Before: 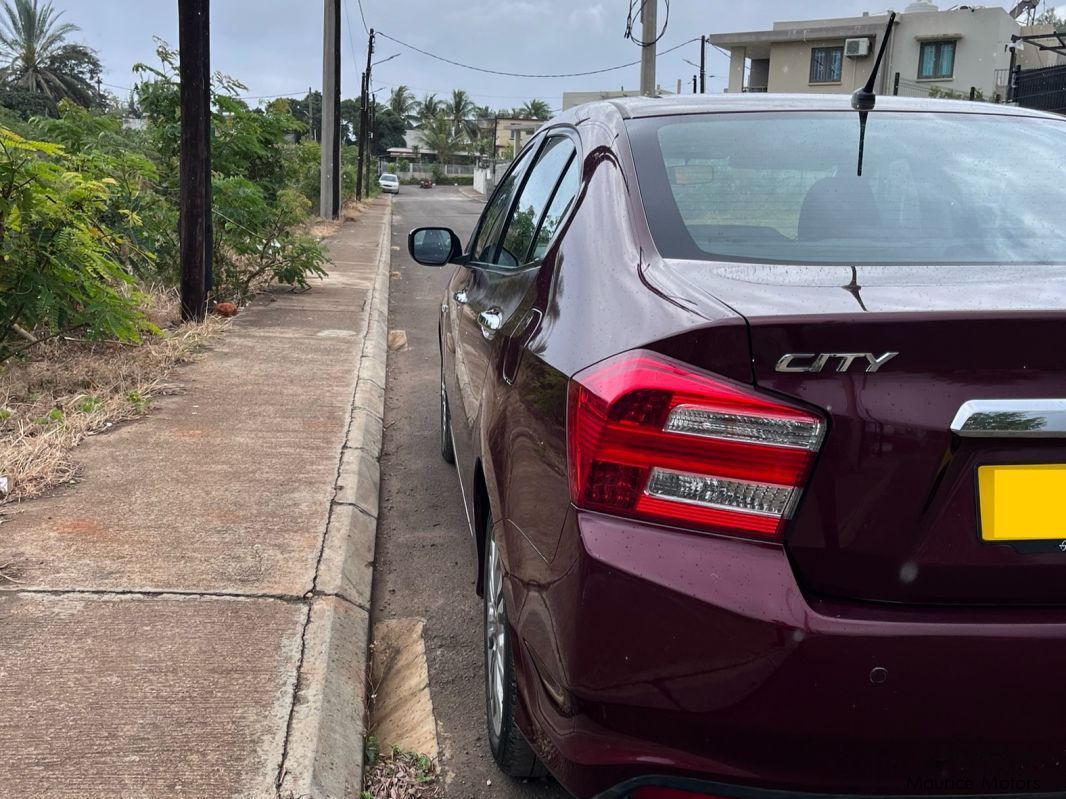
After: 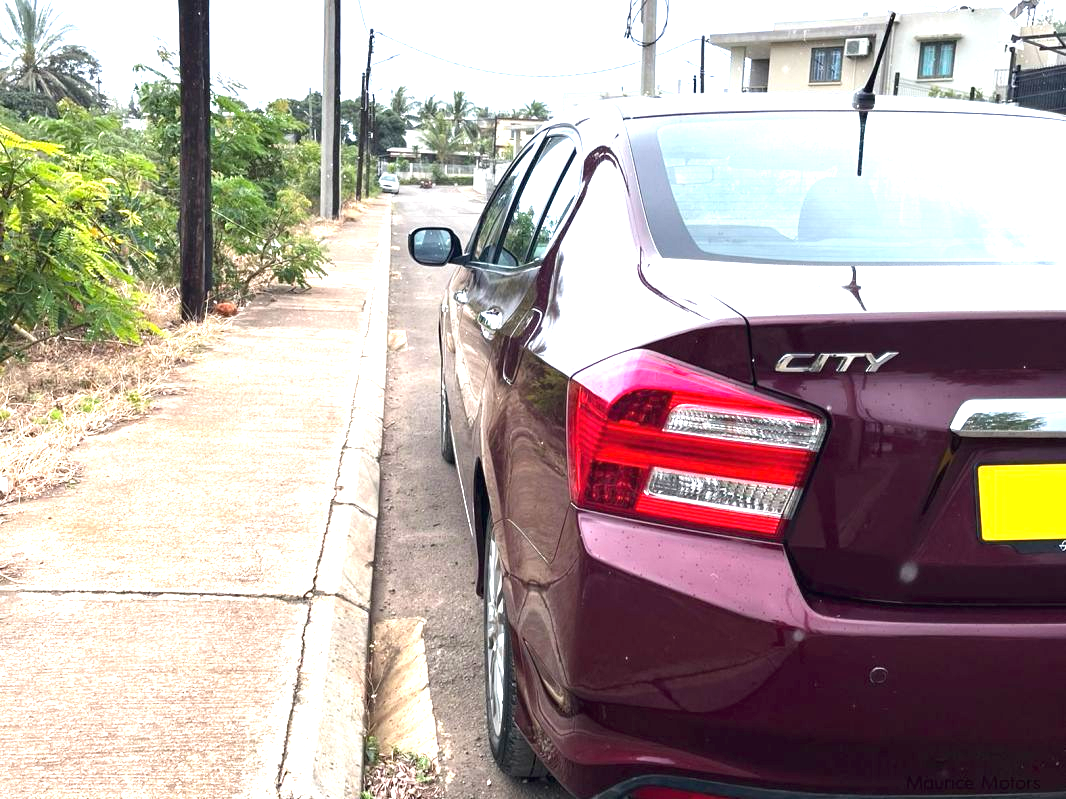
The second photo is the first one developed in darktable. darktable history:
exposure: black level correction 0, exposure 1.75 EV, compensate exposure bias true, compensate highlight preservation false
